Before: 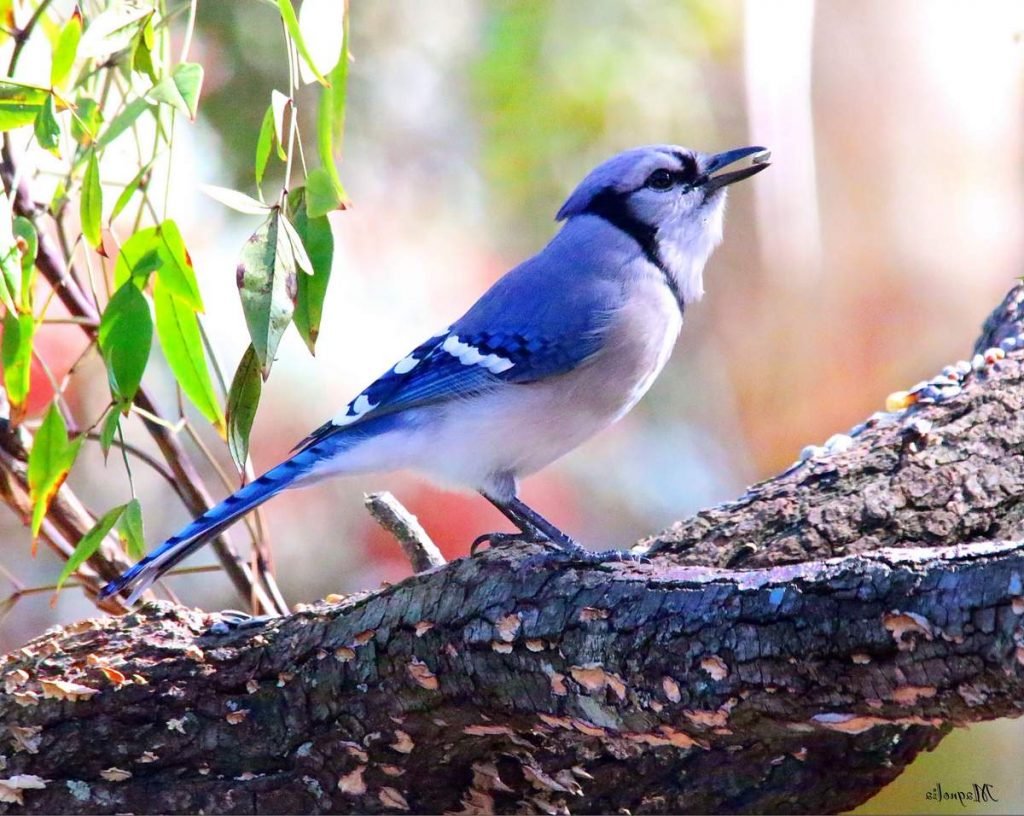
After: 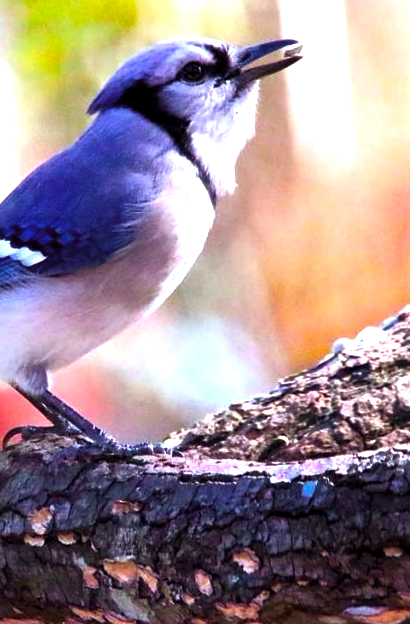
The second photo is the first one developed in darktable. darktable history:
tone equalizer: -8 EV 0.001 EV, -7 EV -0.003 EV, -6 EV 0.004 EV, -5 EV -0.065 EV, -4 EV -0.132 EV, -3 EV -0.167 EV, -2 EV 0.263 EV, -1 EV 0.717 EV, +0 EV 0.463 EV, edges refinement/feathering 500, mask exposure compensation -1.57 EV, preserve details no
crop: left 45.761%, top 13.143%, right 14.181%, bottom 9.9%
levels: levels [0.044, 0.475, 0.791]
color balance rgb: power › chroma 1.553%, power › hue 26.64°, perceptual saturation grading › global saturation 31.235%, contrast -29.46%
